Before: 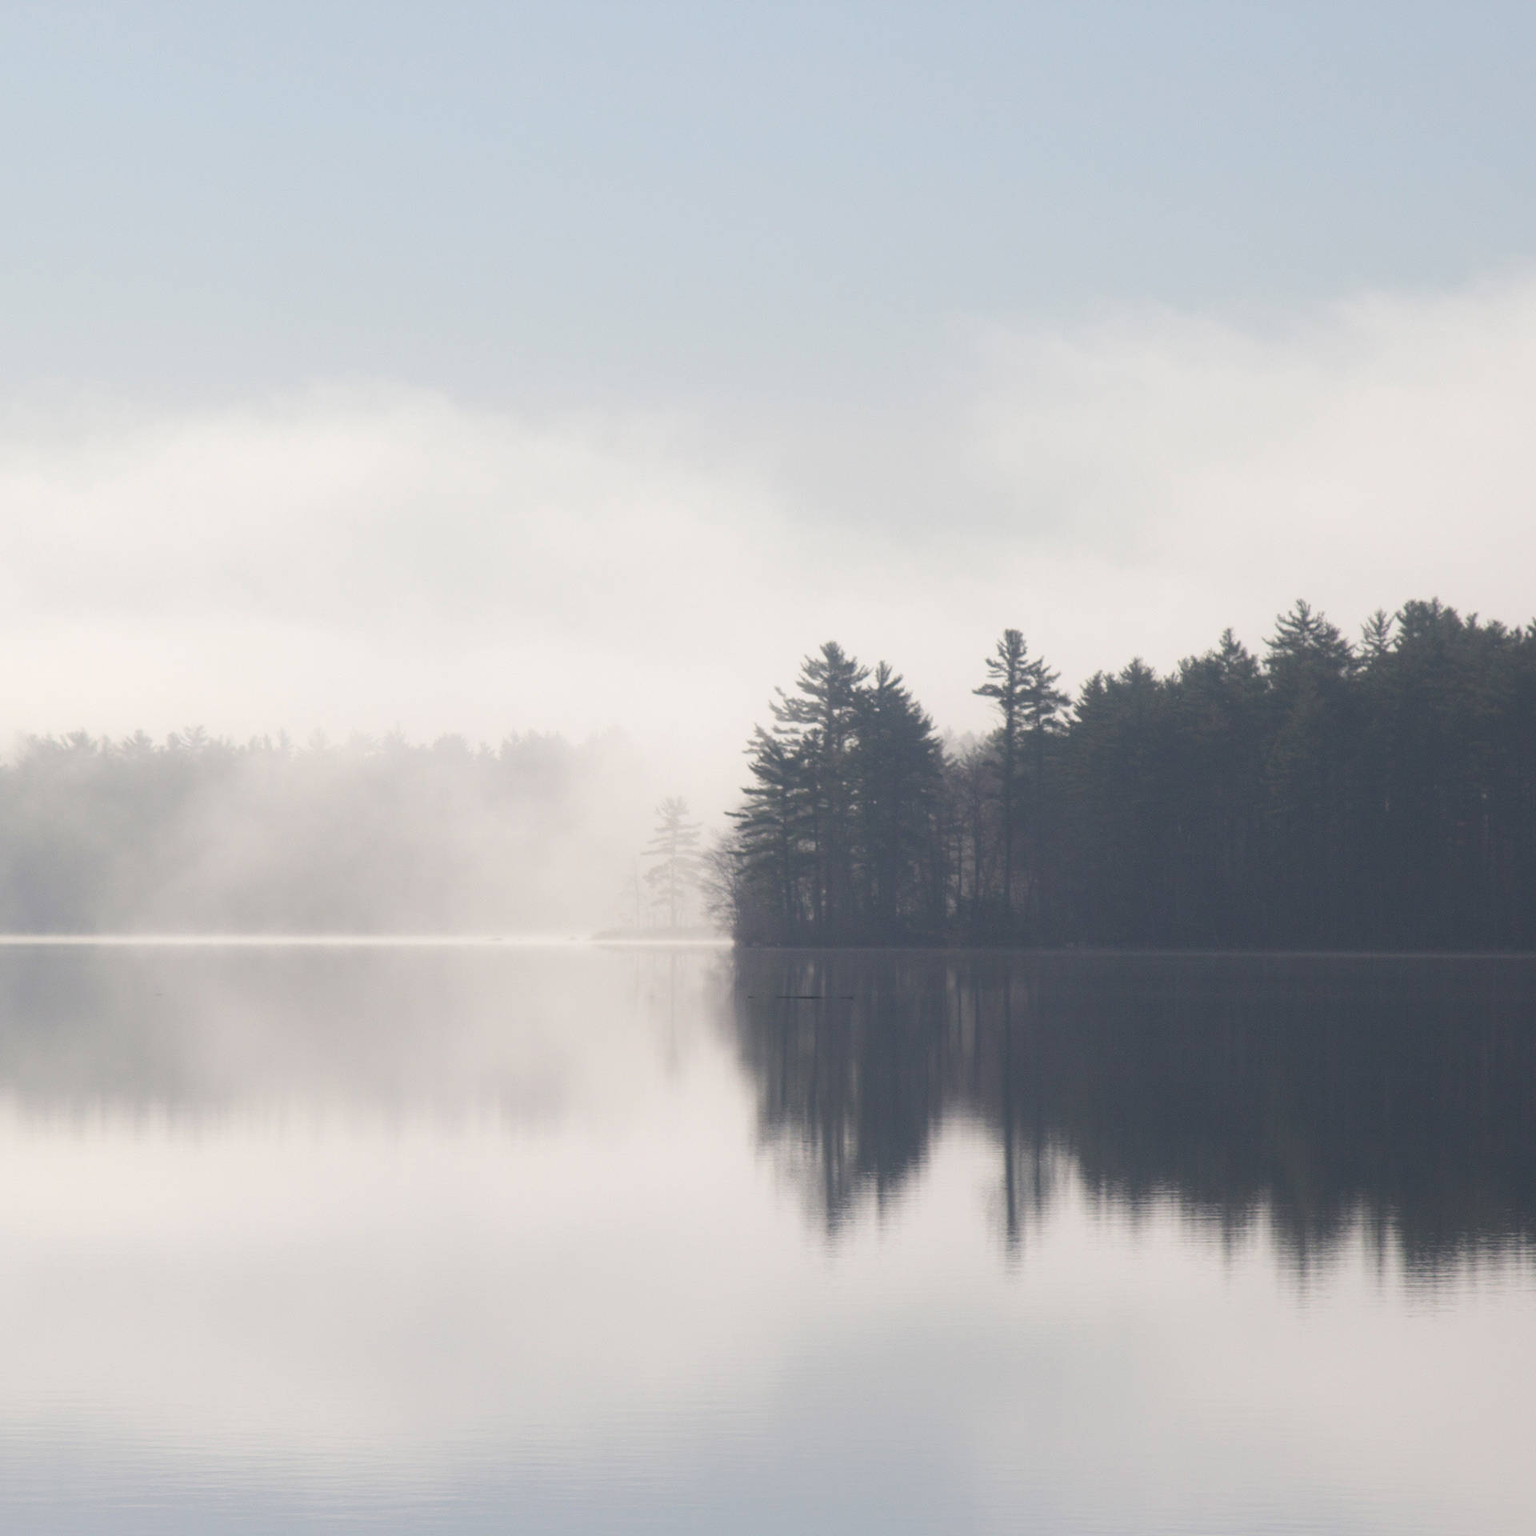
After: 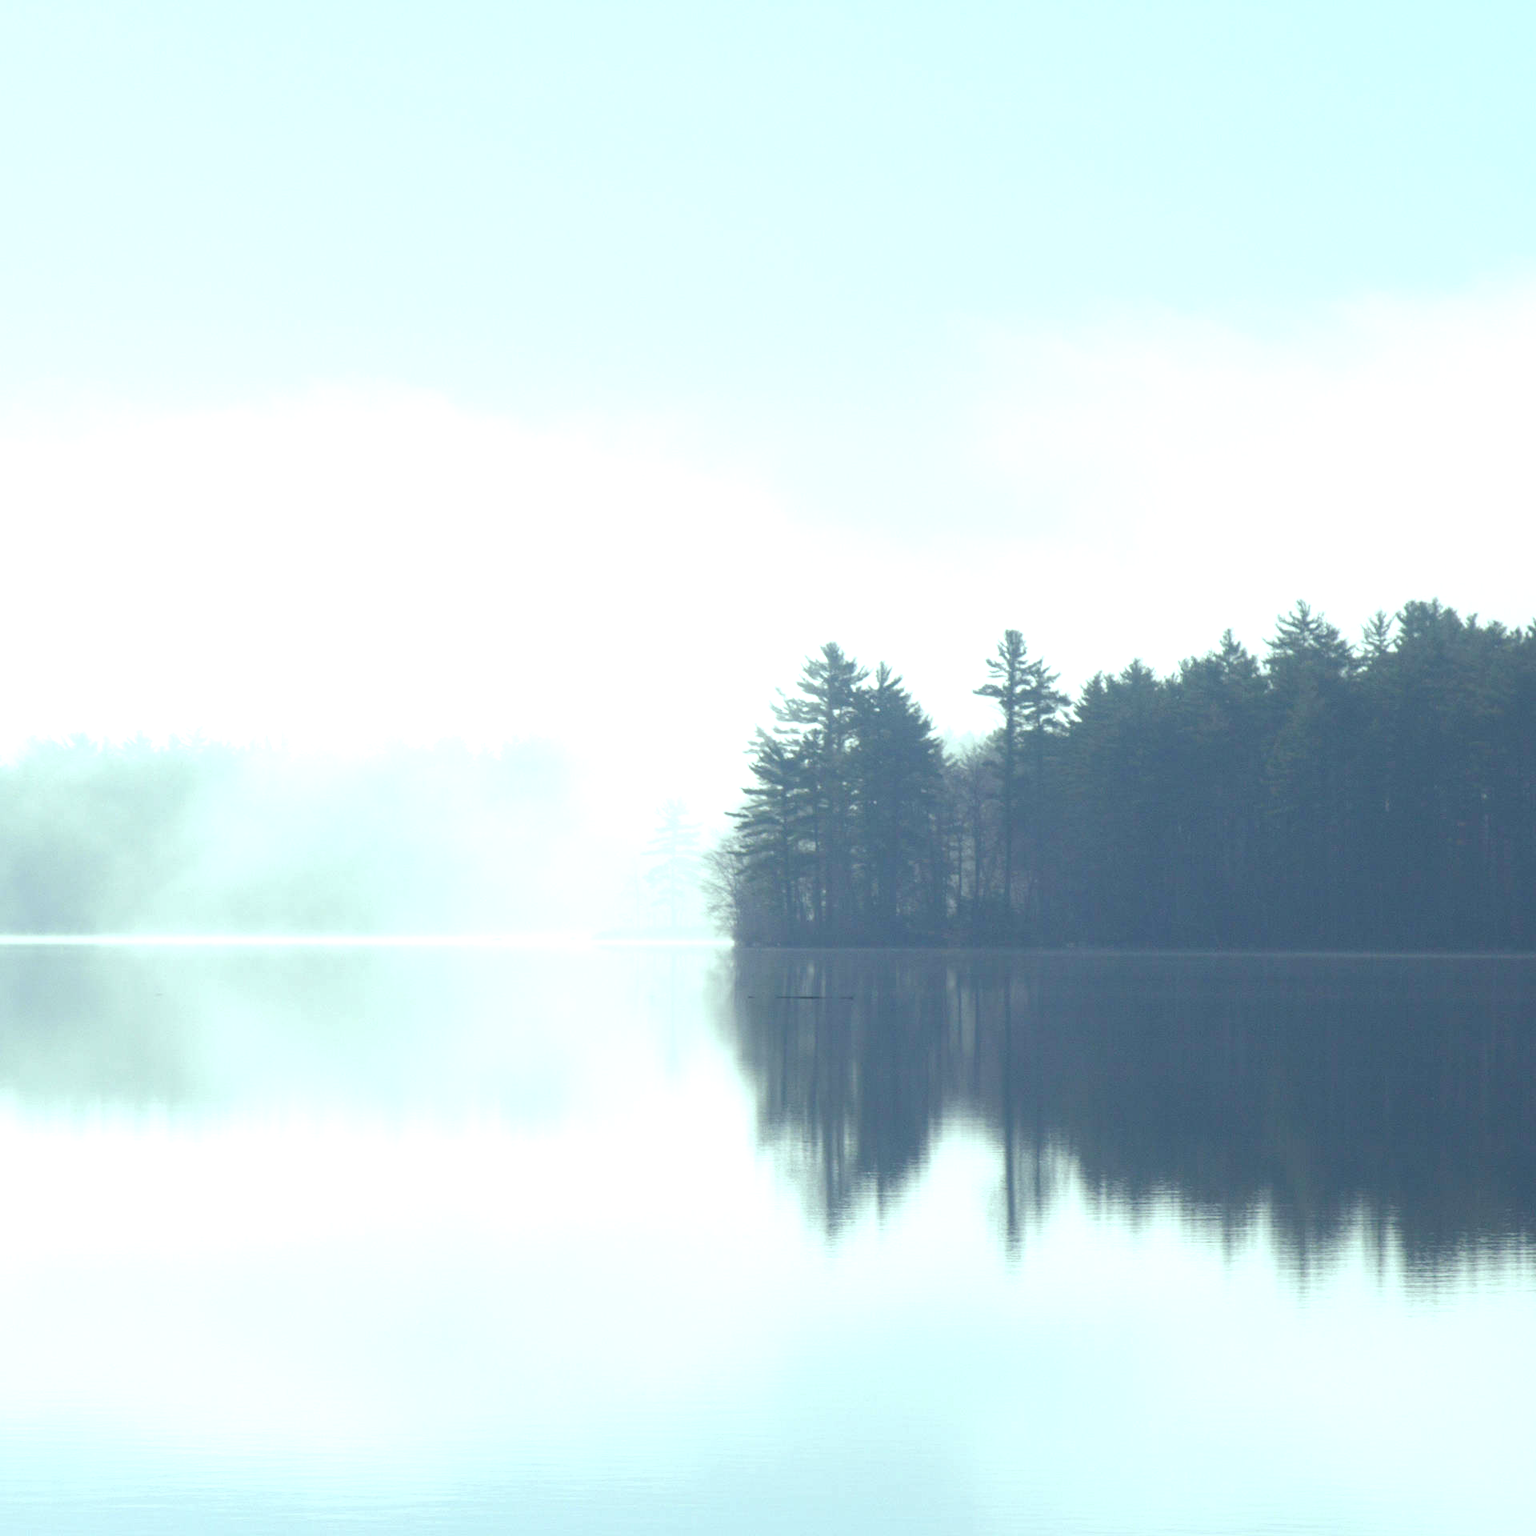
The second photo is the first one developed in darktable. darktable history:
exposure: exposure 0.2 EV, compensate highlight preservation false
color balance: mode lift, gamma, gain (sRGB), lift [0.997, 0.979, 1.021, 1.011], gamma [1, 1.084, 0.916, 0.998], gain [1, 0.87, 1.13, 1.101], contrast 4.55%, contrast fulcrum 38.24%, output saturation 104.09%
color balance rgb: perceptual saturation grading › global saturation 20%, perceptual saturation grading › highlights -50%, perceptual saturation grading › shadows 30%, perceptual brilliance grading › global brilliance 10%, perceptual brilliance grading › shadows 15%
